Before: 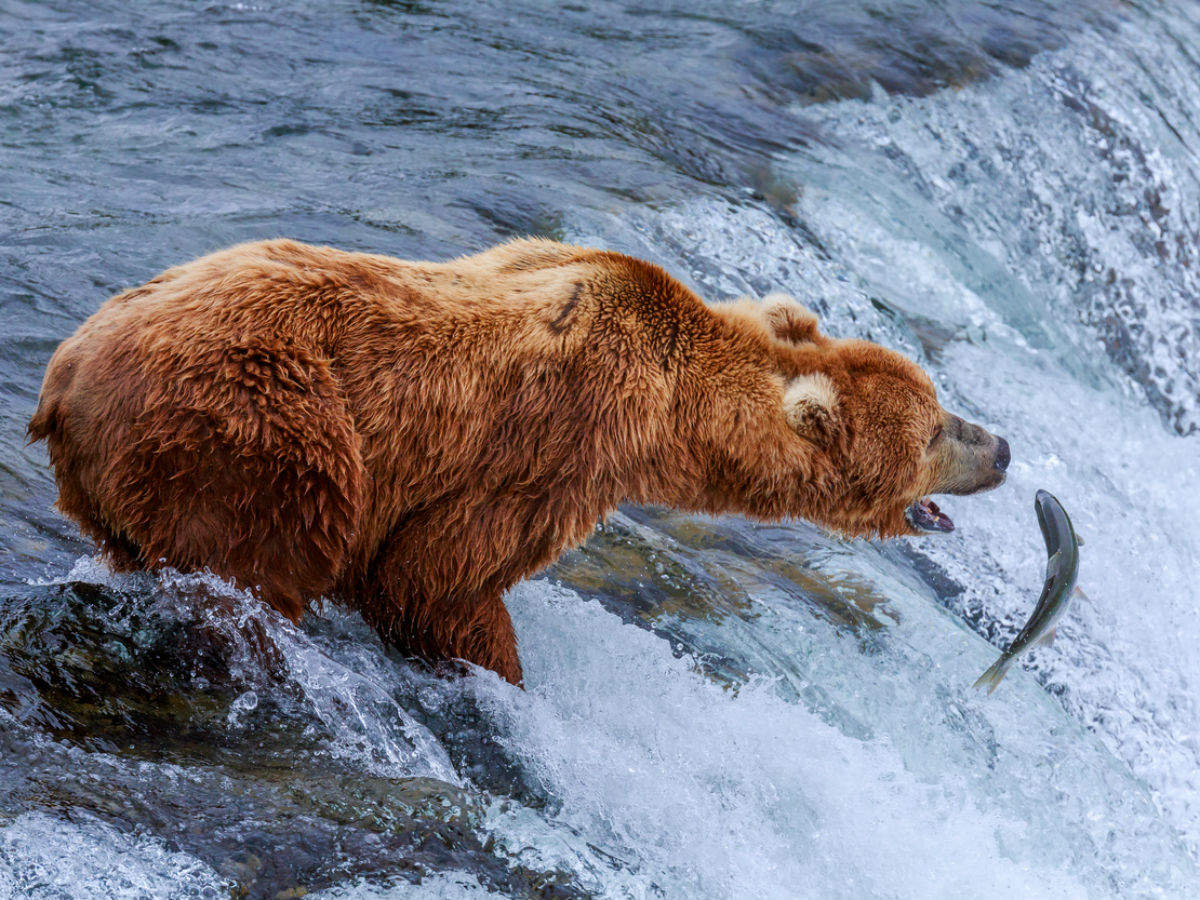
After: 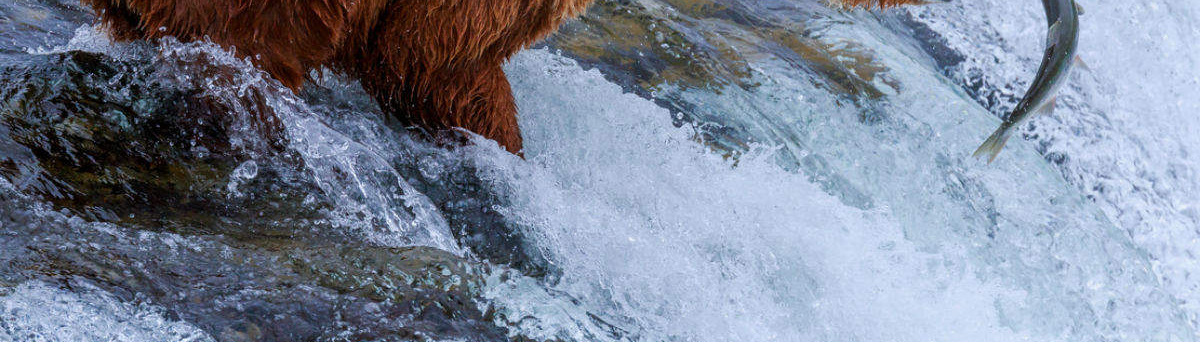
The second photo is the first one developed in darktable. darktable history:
tone equalizer: -7 EV 0.178 EV, -6 EV 0.101 EV, -5 EV 0.09 EV, -4 EV 0.077 EV, -2 EV -0.032 EV, -1 EV -0.036 EV, +0 EV -0.051 EV
crop and rotate: top 59.037%, bottom 2.924%
